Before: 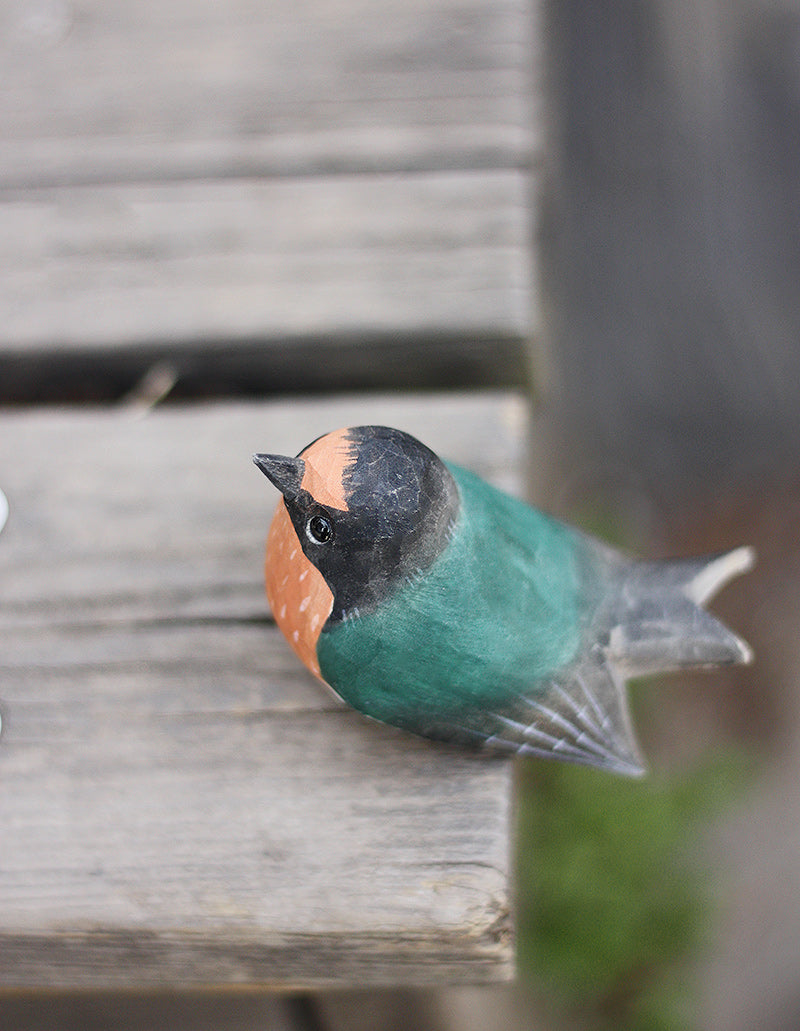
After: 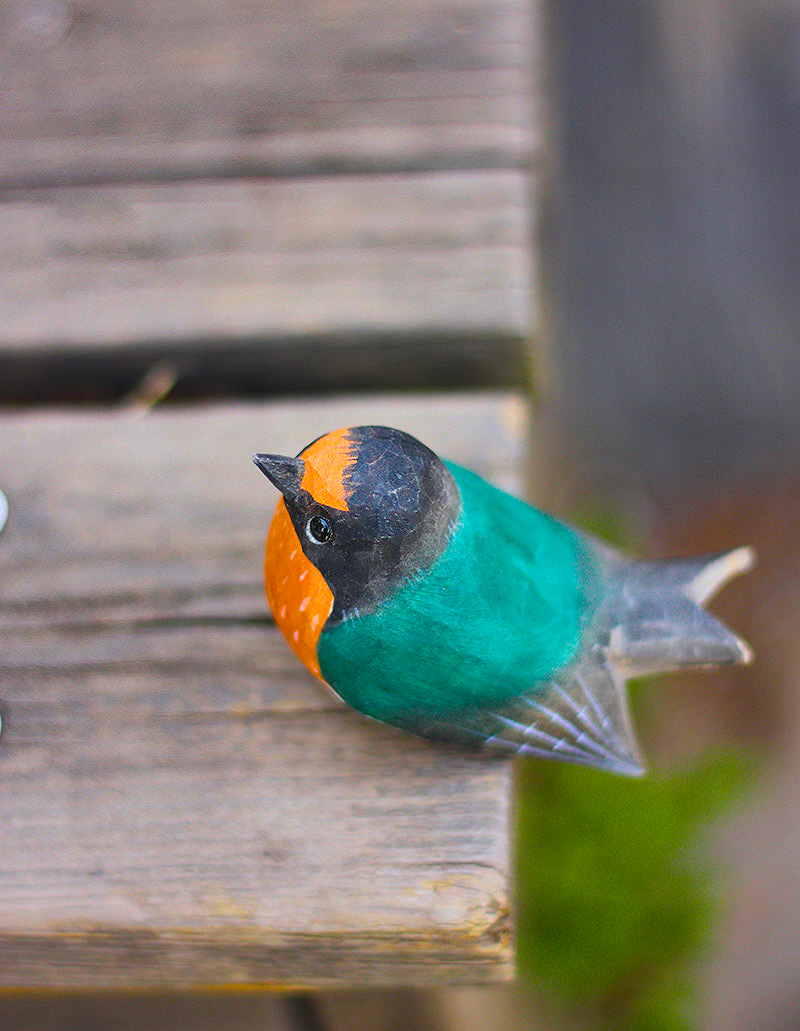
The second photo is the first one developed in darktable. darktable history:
shadows and highlights: shadows 20.73, highlights -82.94, highlights color adjustment 32.18%, soften with gaussian
color balance rgb: global offset › luminance 0.248%, linear chroma grading › highlights 99.606%, linear chroma grading › global chroma 23.873%, perceptual saturation grading › global saturation 29.839%, global vibrance 20%
